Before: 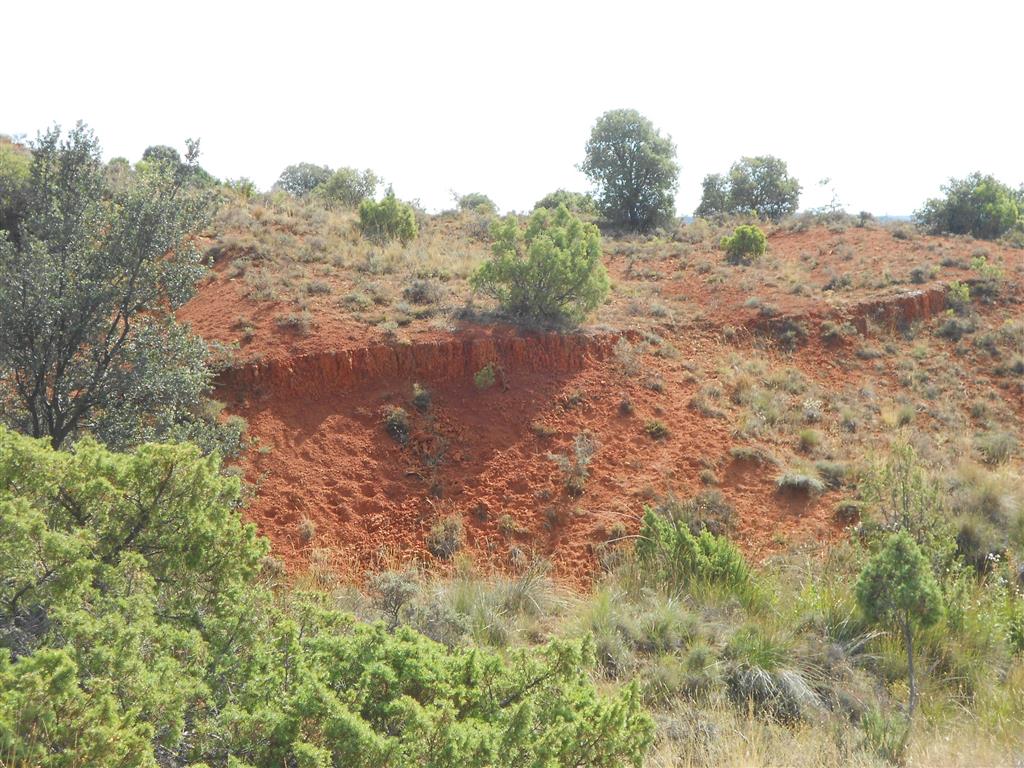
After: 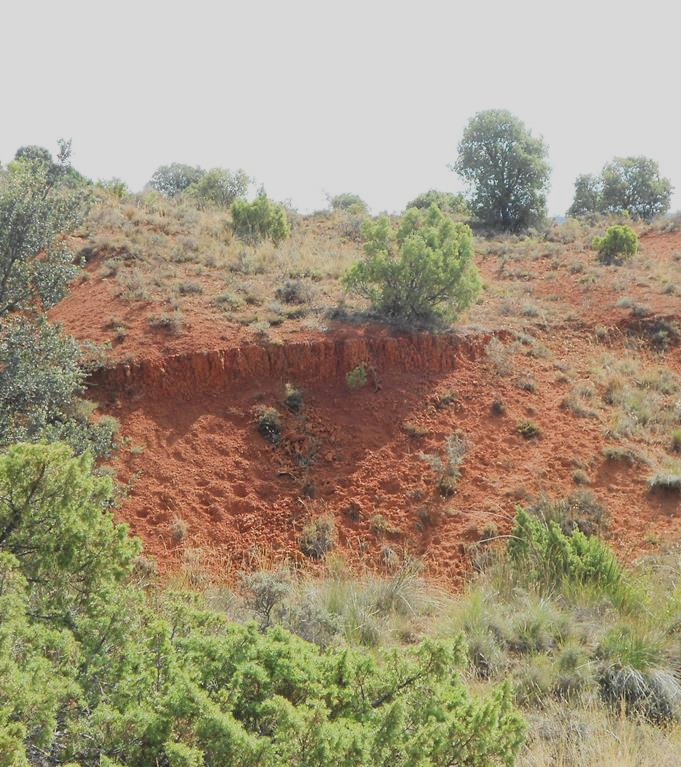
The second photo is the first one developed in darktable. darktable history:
filmic rgb: middle gray luminance 28.88%, black relative exposure -10.39 EV, white relative exposure 5.5 EV, target black luminance 0%, hardness 3.92, latitude 1.61%, contrast 1.123, highlights saturation mix 3.88%, shadows ↔ highlights balance 14.74%
crop and rotate: left 12.56%, right 20.878%
